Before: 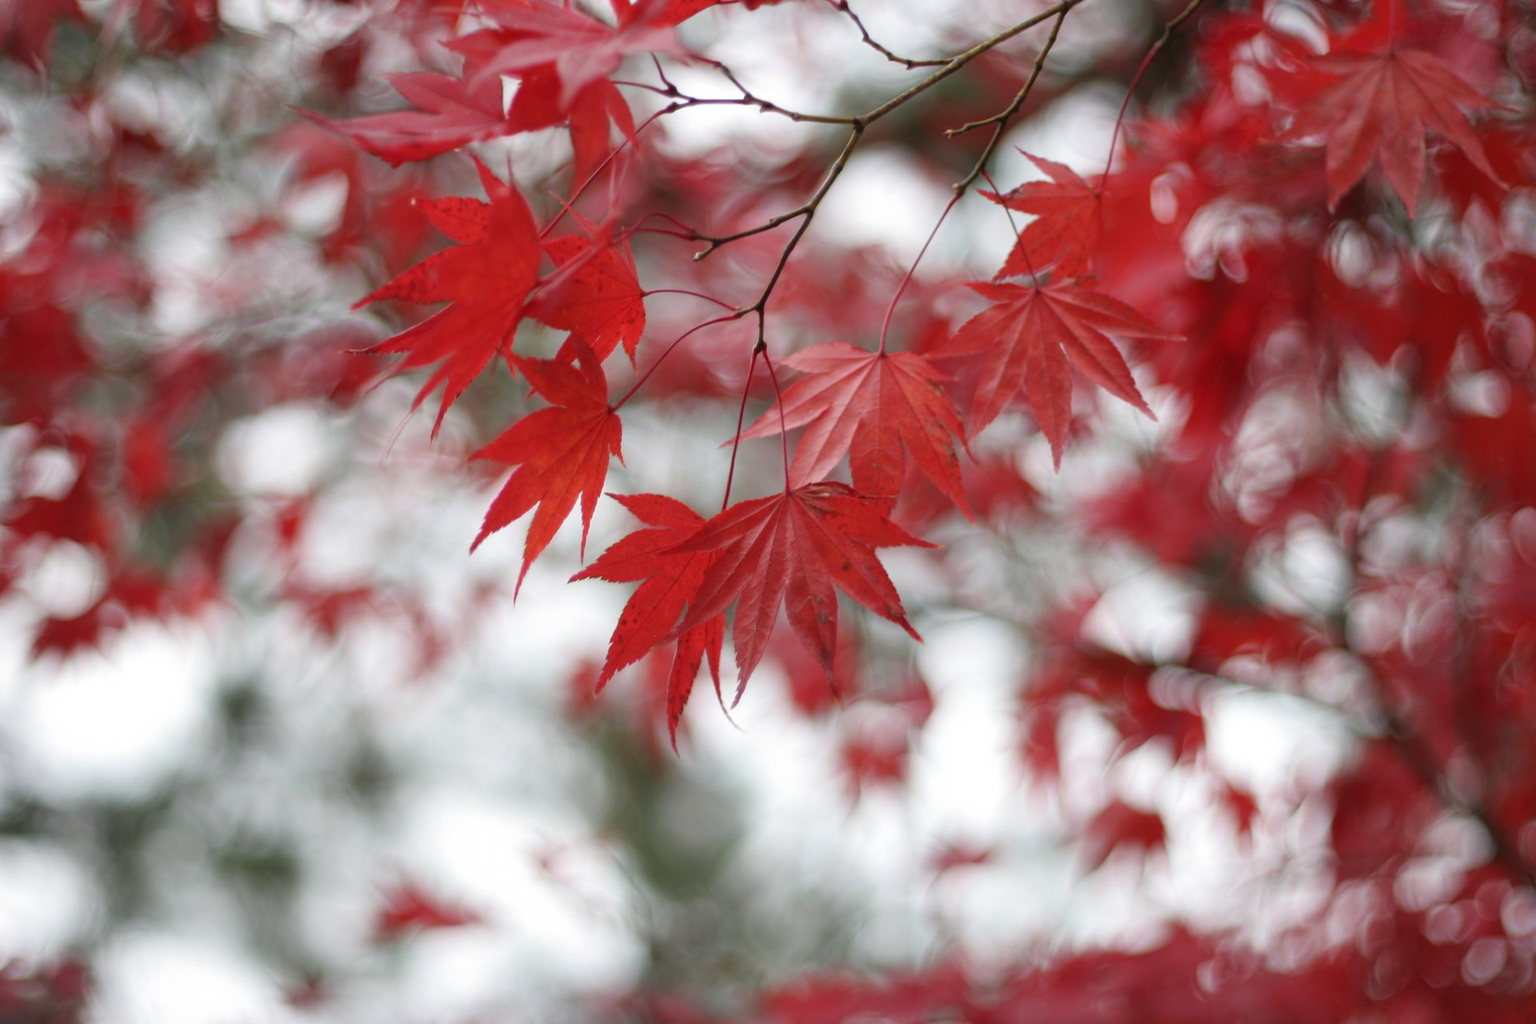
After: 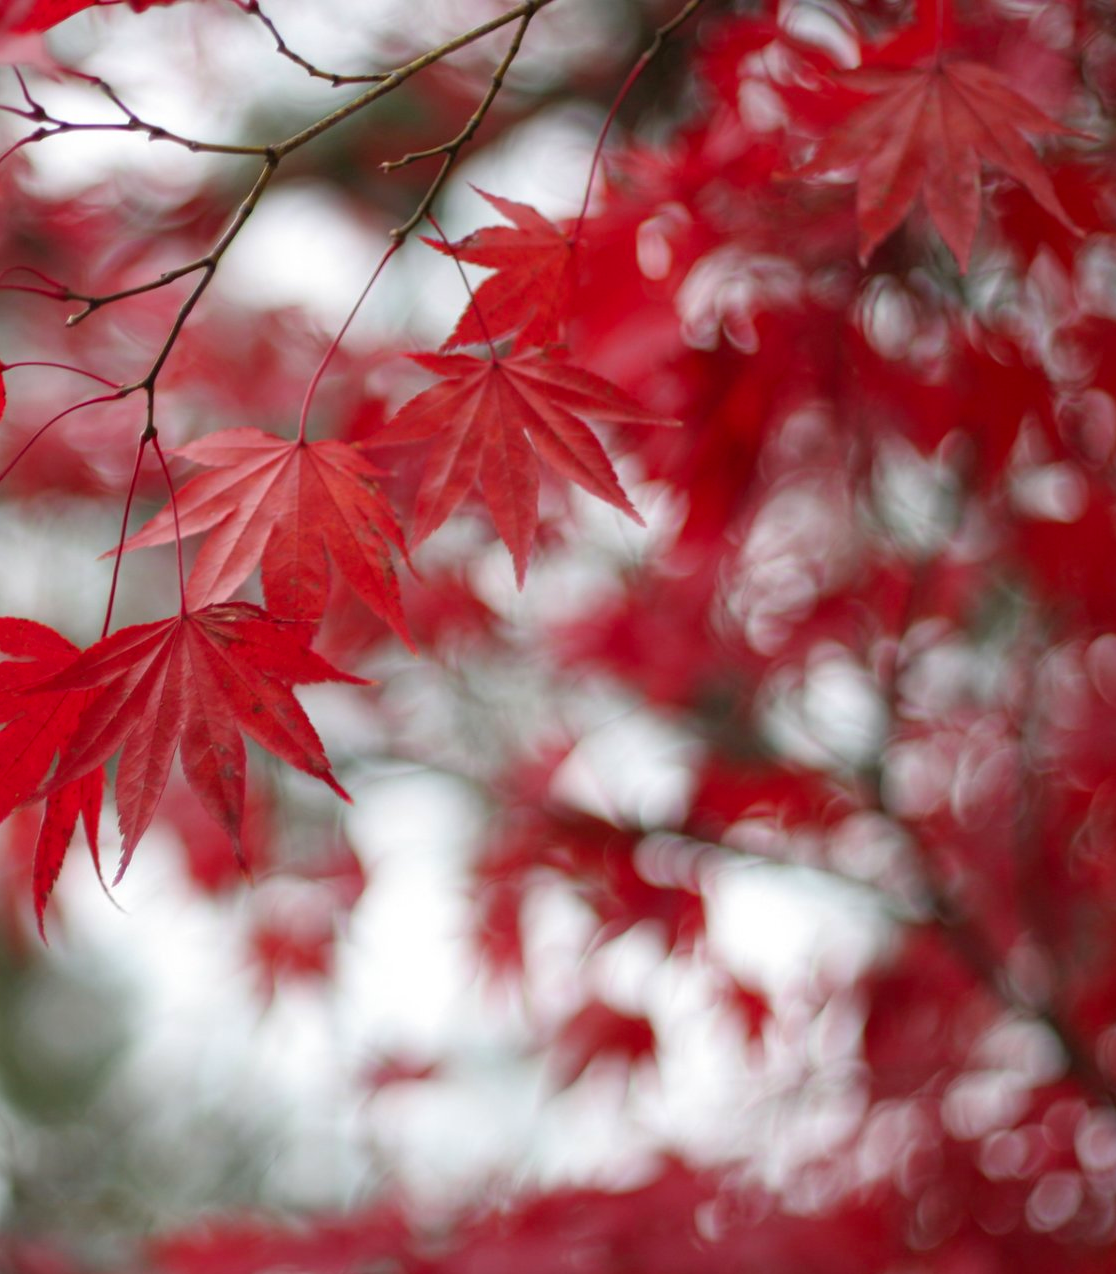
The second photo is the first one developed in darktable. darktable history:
color correction: highlights b* -0.015, saturation 1.14
crop: left 41.732%
